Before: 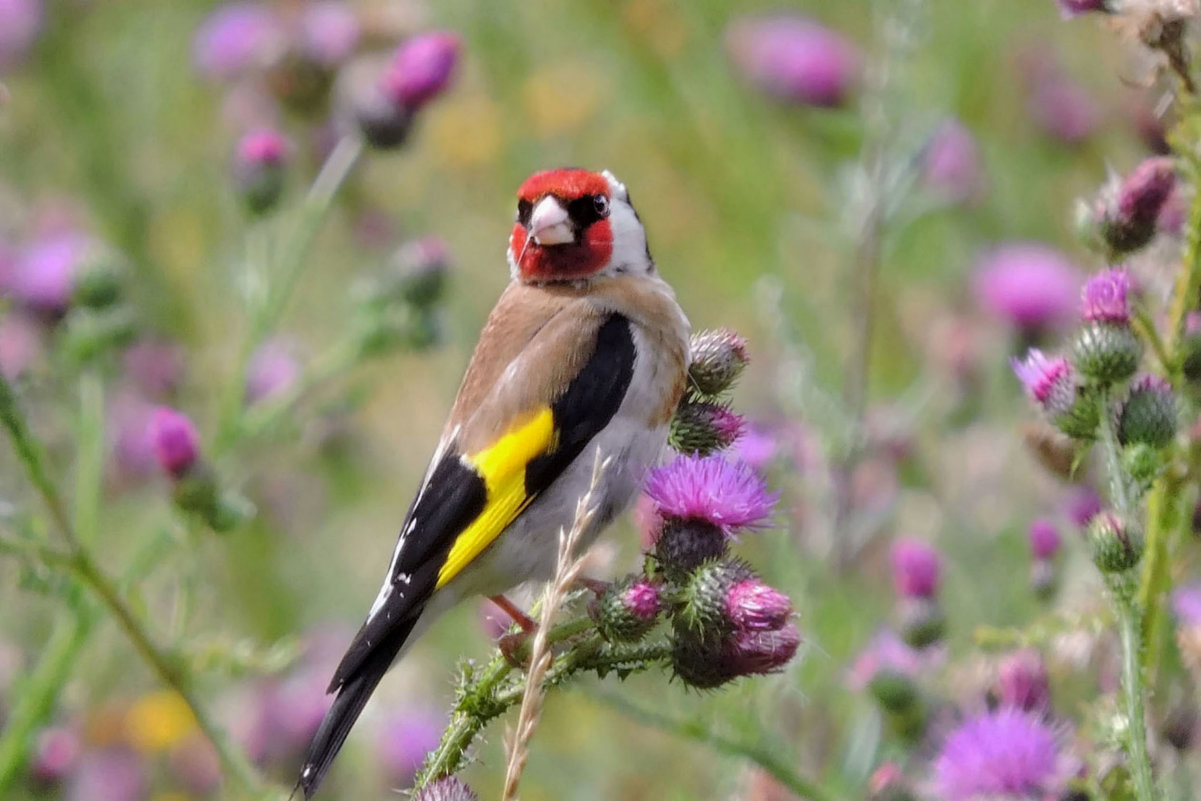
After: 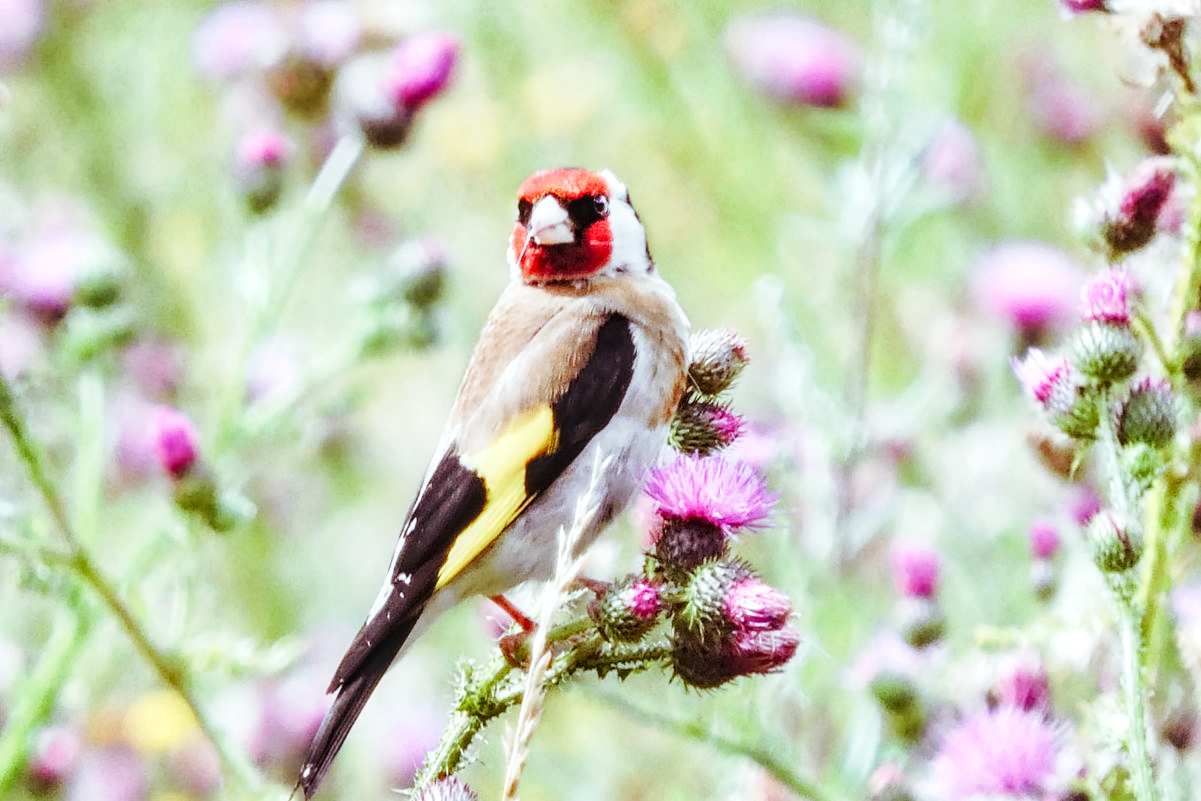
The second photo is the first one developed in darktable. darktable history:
local contrast: detail 130%
color calibration: x 0.356, y 0.368, temperature 4742.62 K
base curve: curves: ch0 [(0, 0) (0.018, 0.026) (0.143, 0.37) (0.33, 0.731) (0.458, 0.853) (0.735, 0.965) (0.905, 0.986) (1, 1)], preserve colors none
color balance rgb: shadows lift › chroma 9.907%, shadows lift › hue 46.28°, highlights gain › luminance 15.492%, highlights gain › chroma 3.977%, highlights gain › hue 211.3°, perceptual saturation grading › global saturation 0.781%, perceptual saturation grading › highlights -19.845%, perceptual saturation grading › shadows 19.32%, global vibrance -24.497%
